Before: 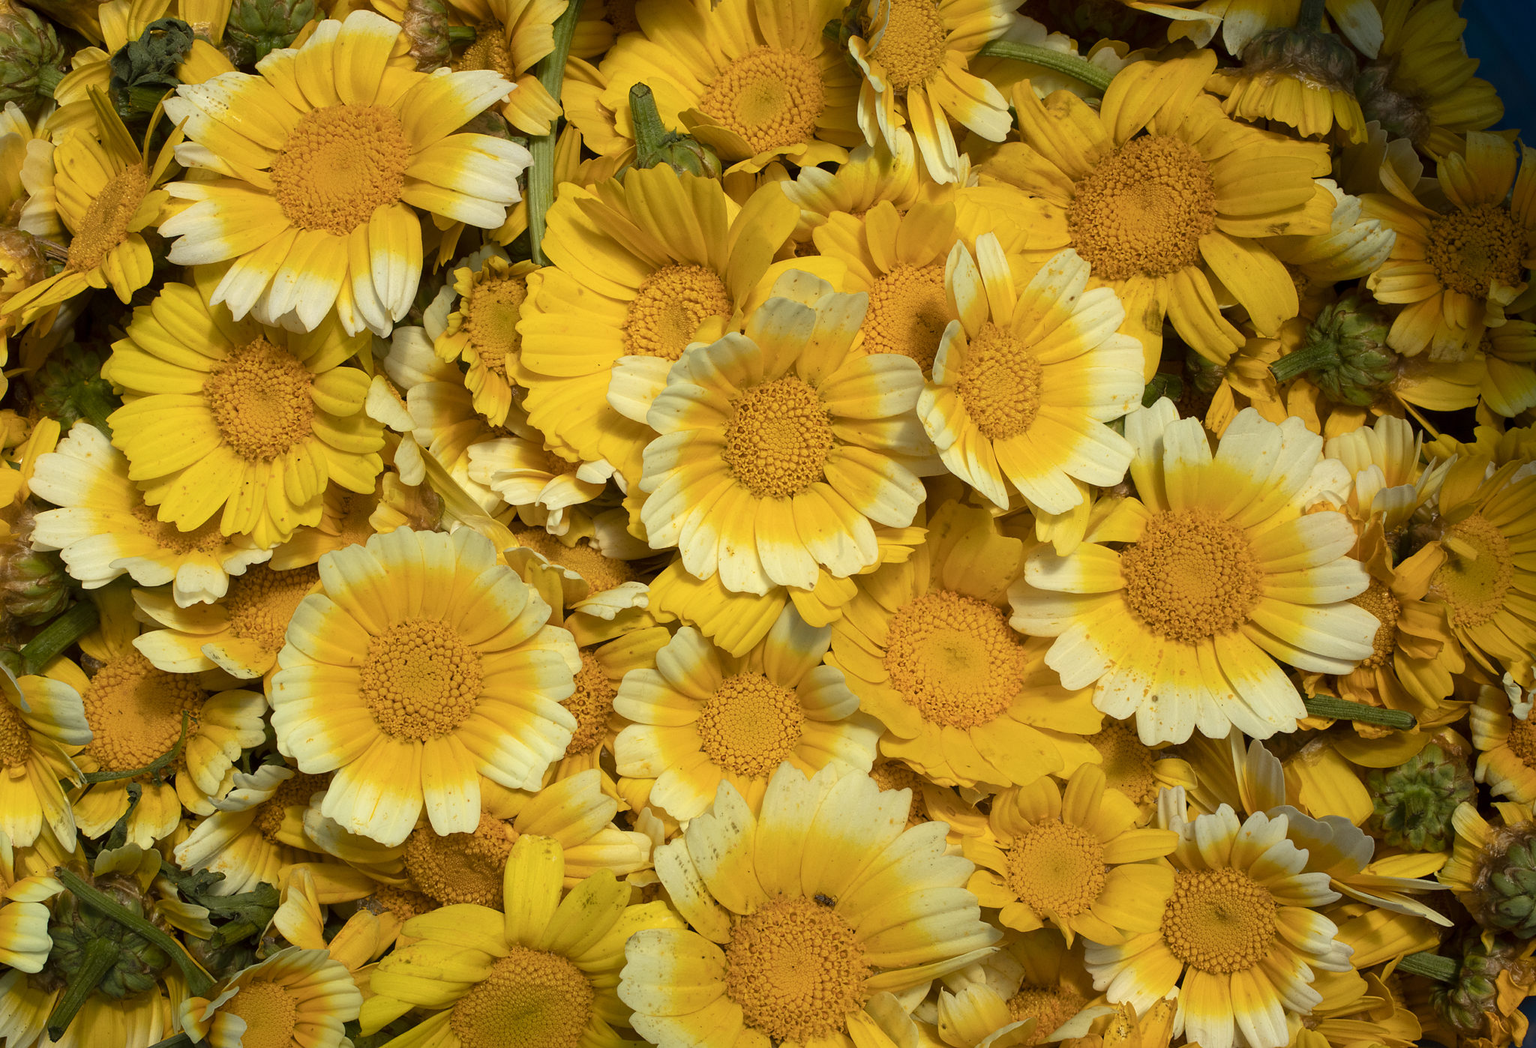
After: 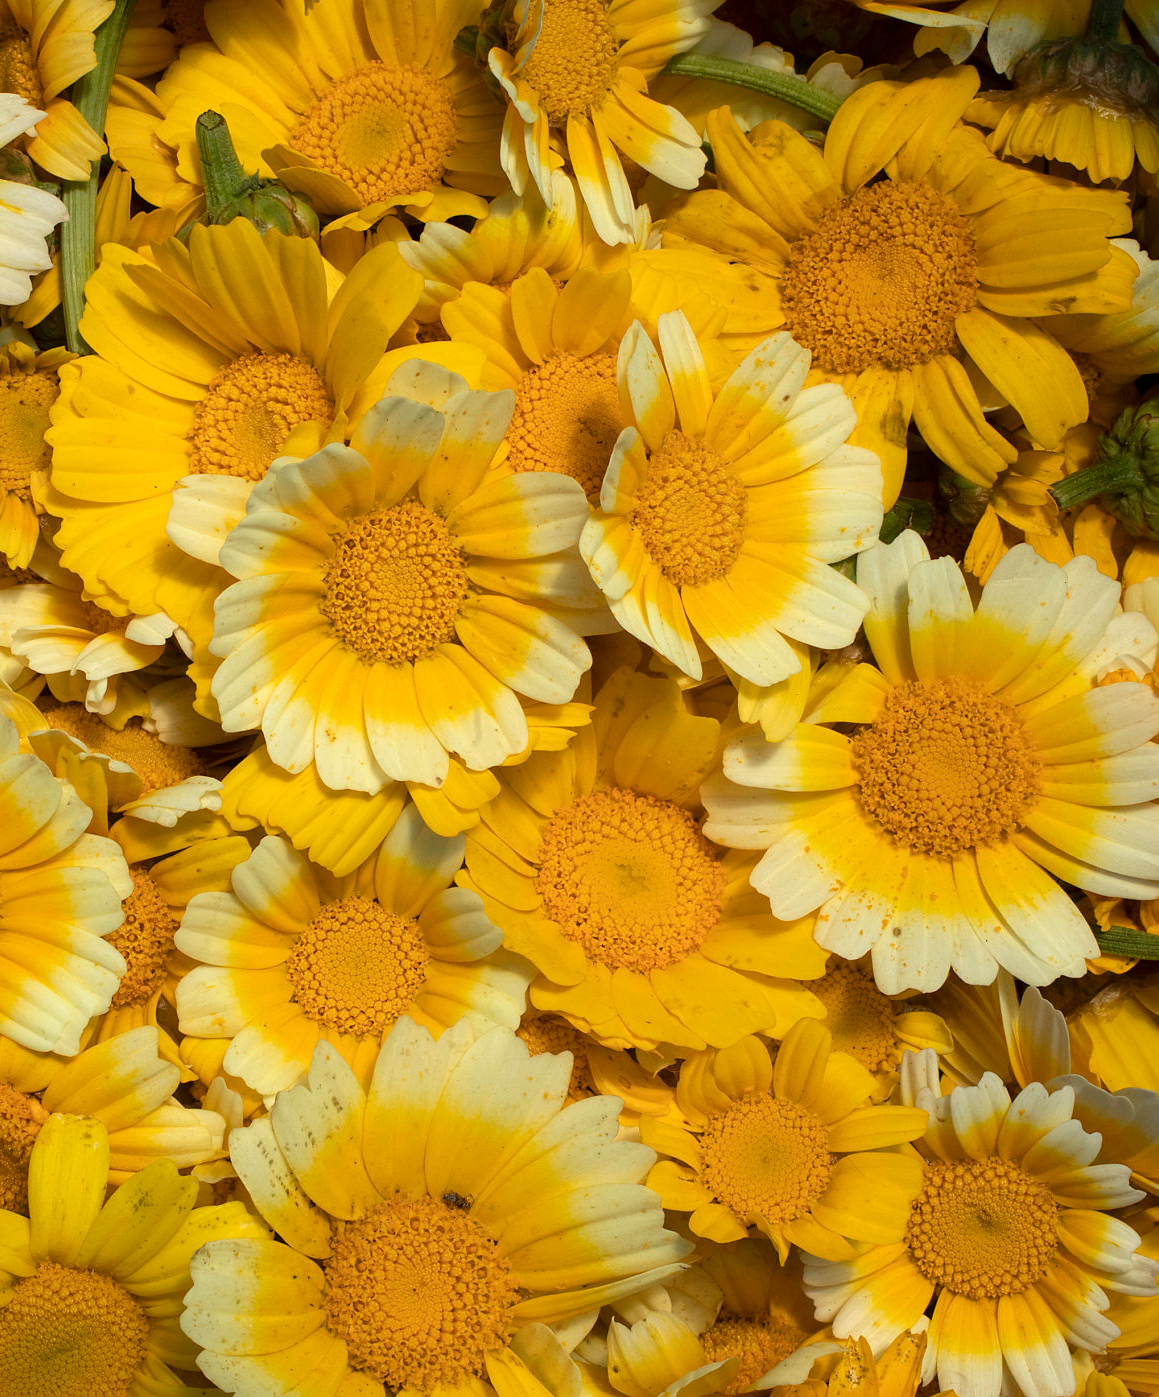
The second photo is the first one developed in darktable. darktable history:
crop: left 31.433%, top 0.019%, right 11.929%
